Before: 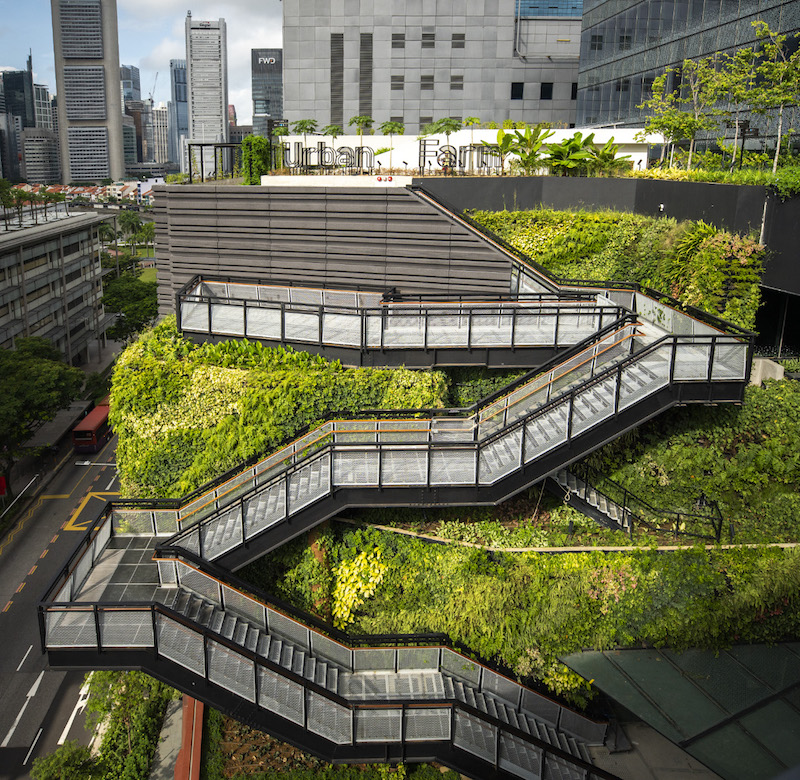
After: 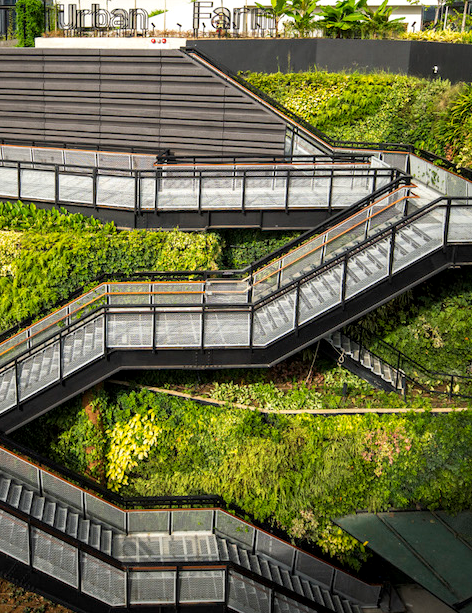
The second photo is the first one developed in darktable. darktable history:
local contrast: highlights 100%, shadows 100%, detail 120%, midtone range 0.2
crop and rotate: left 28.256%, top 17.734%, right 12.656%, bottom 3.573%
